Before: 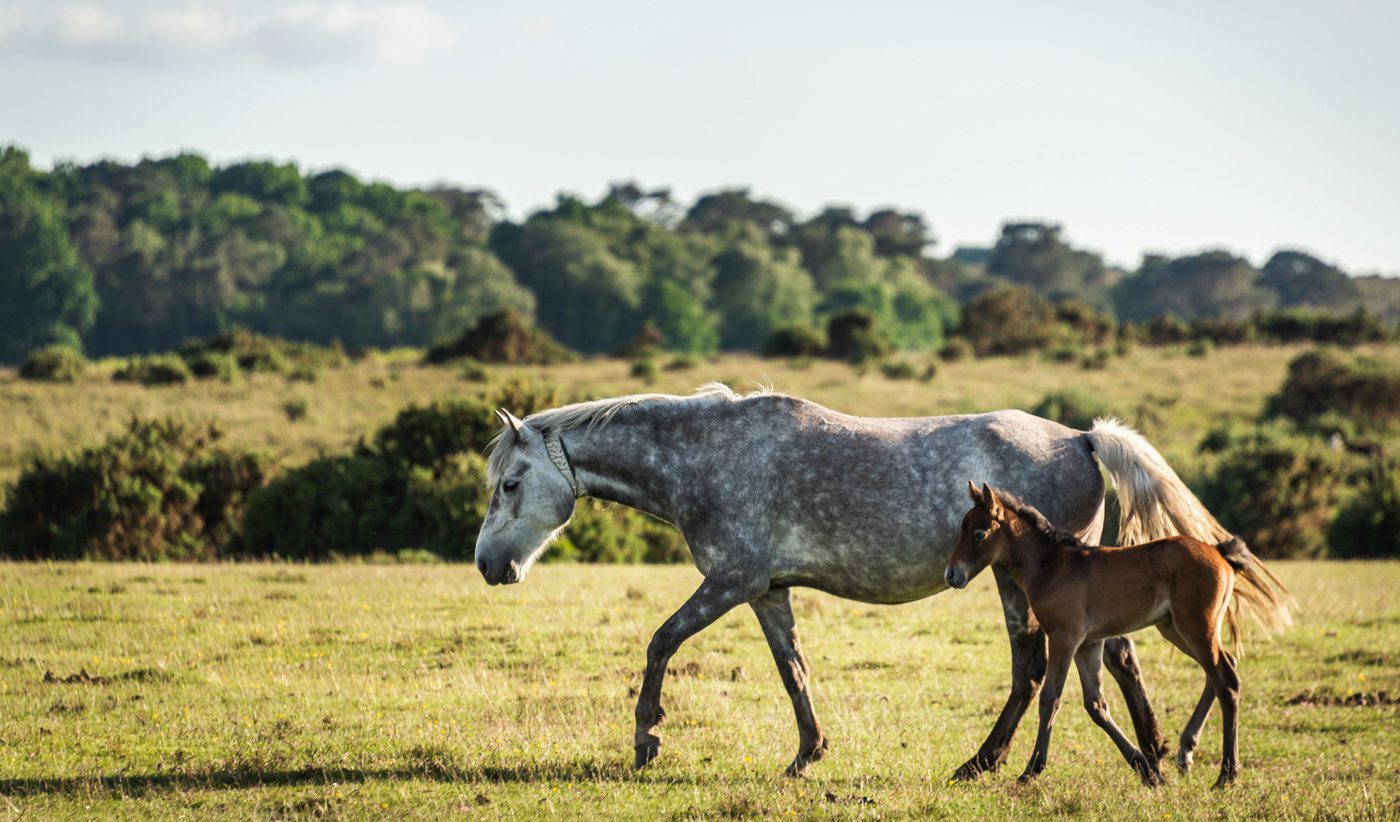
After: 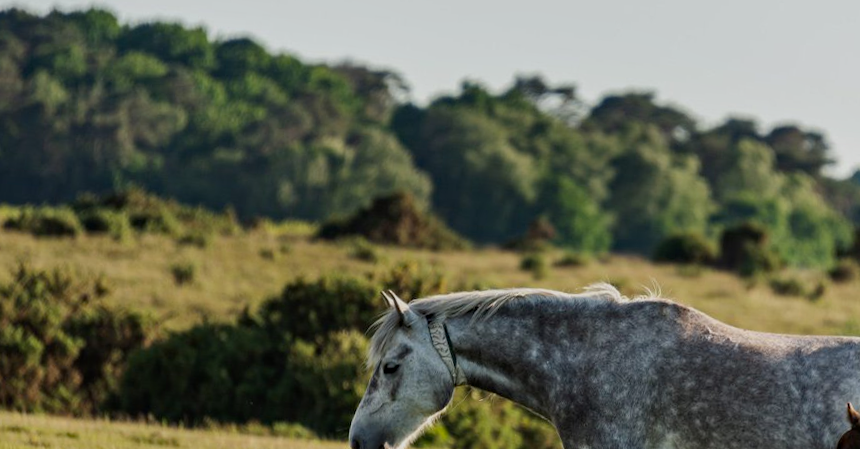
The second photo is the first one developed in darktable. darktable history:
crop and rotate: angle -4.99°, left 2.122%, top 6.945%, right 27.566%, bottom 30.519%
exposure: exposure -0.492 EV, compensate highlight preservation false
tone equalizer: on, module defaults
haze removal: compatibility mode true, adaptive false
